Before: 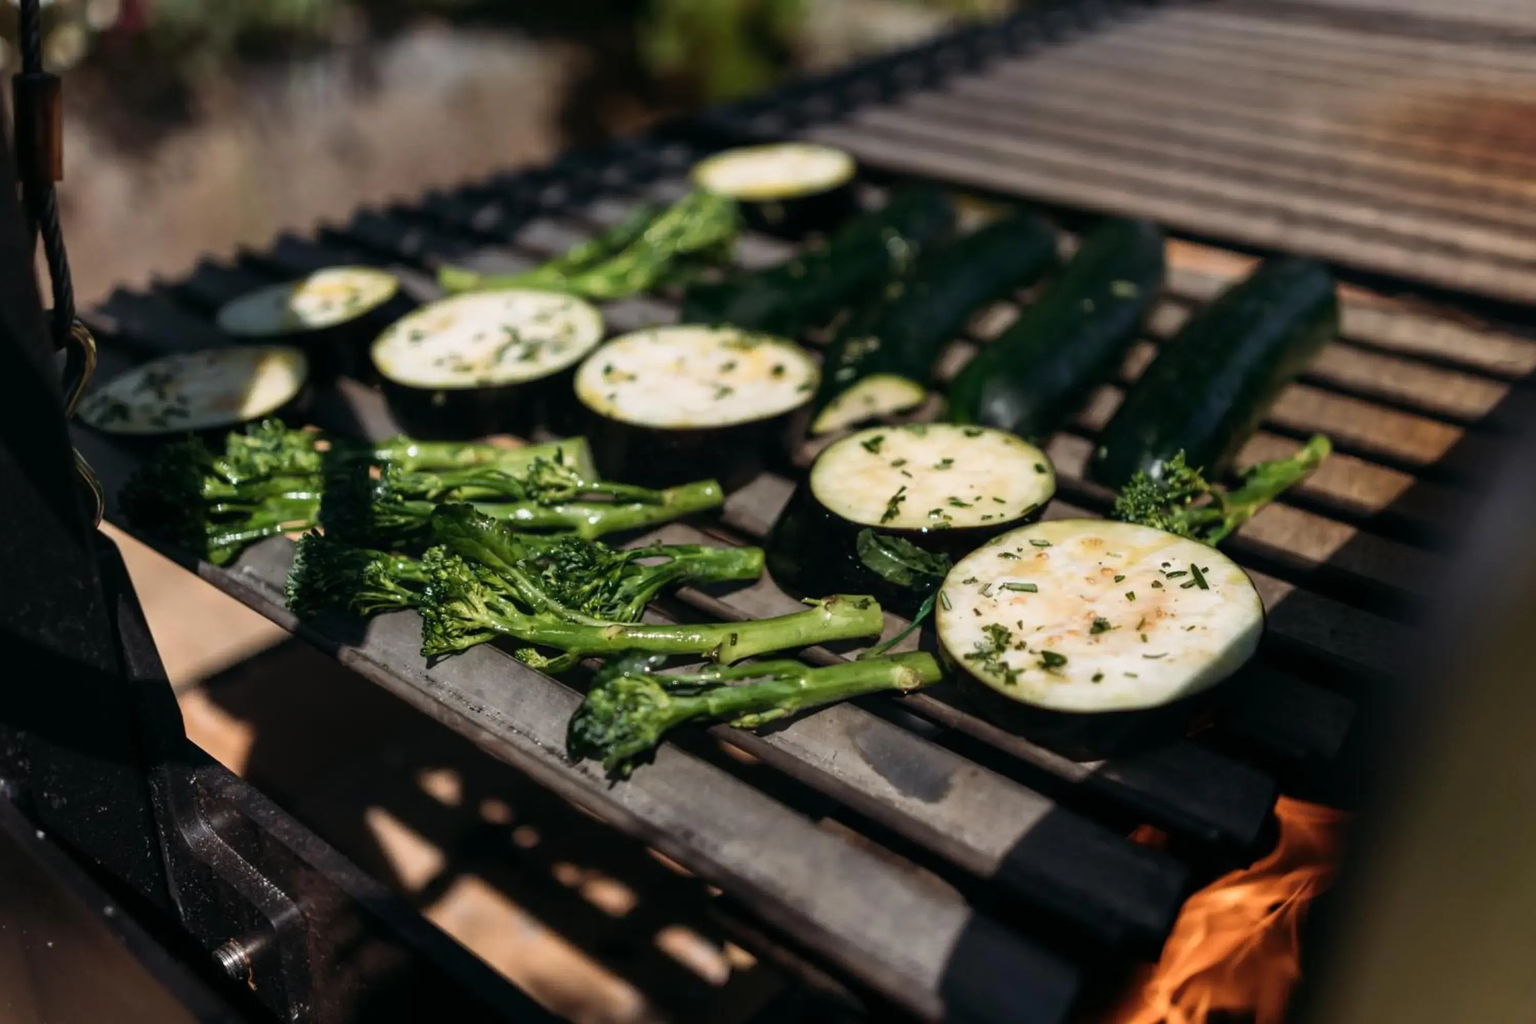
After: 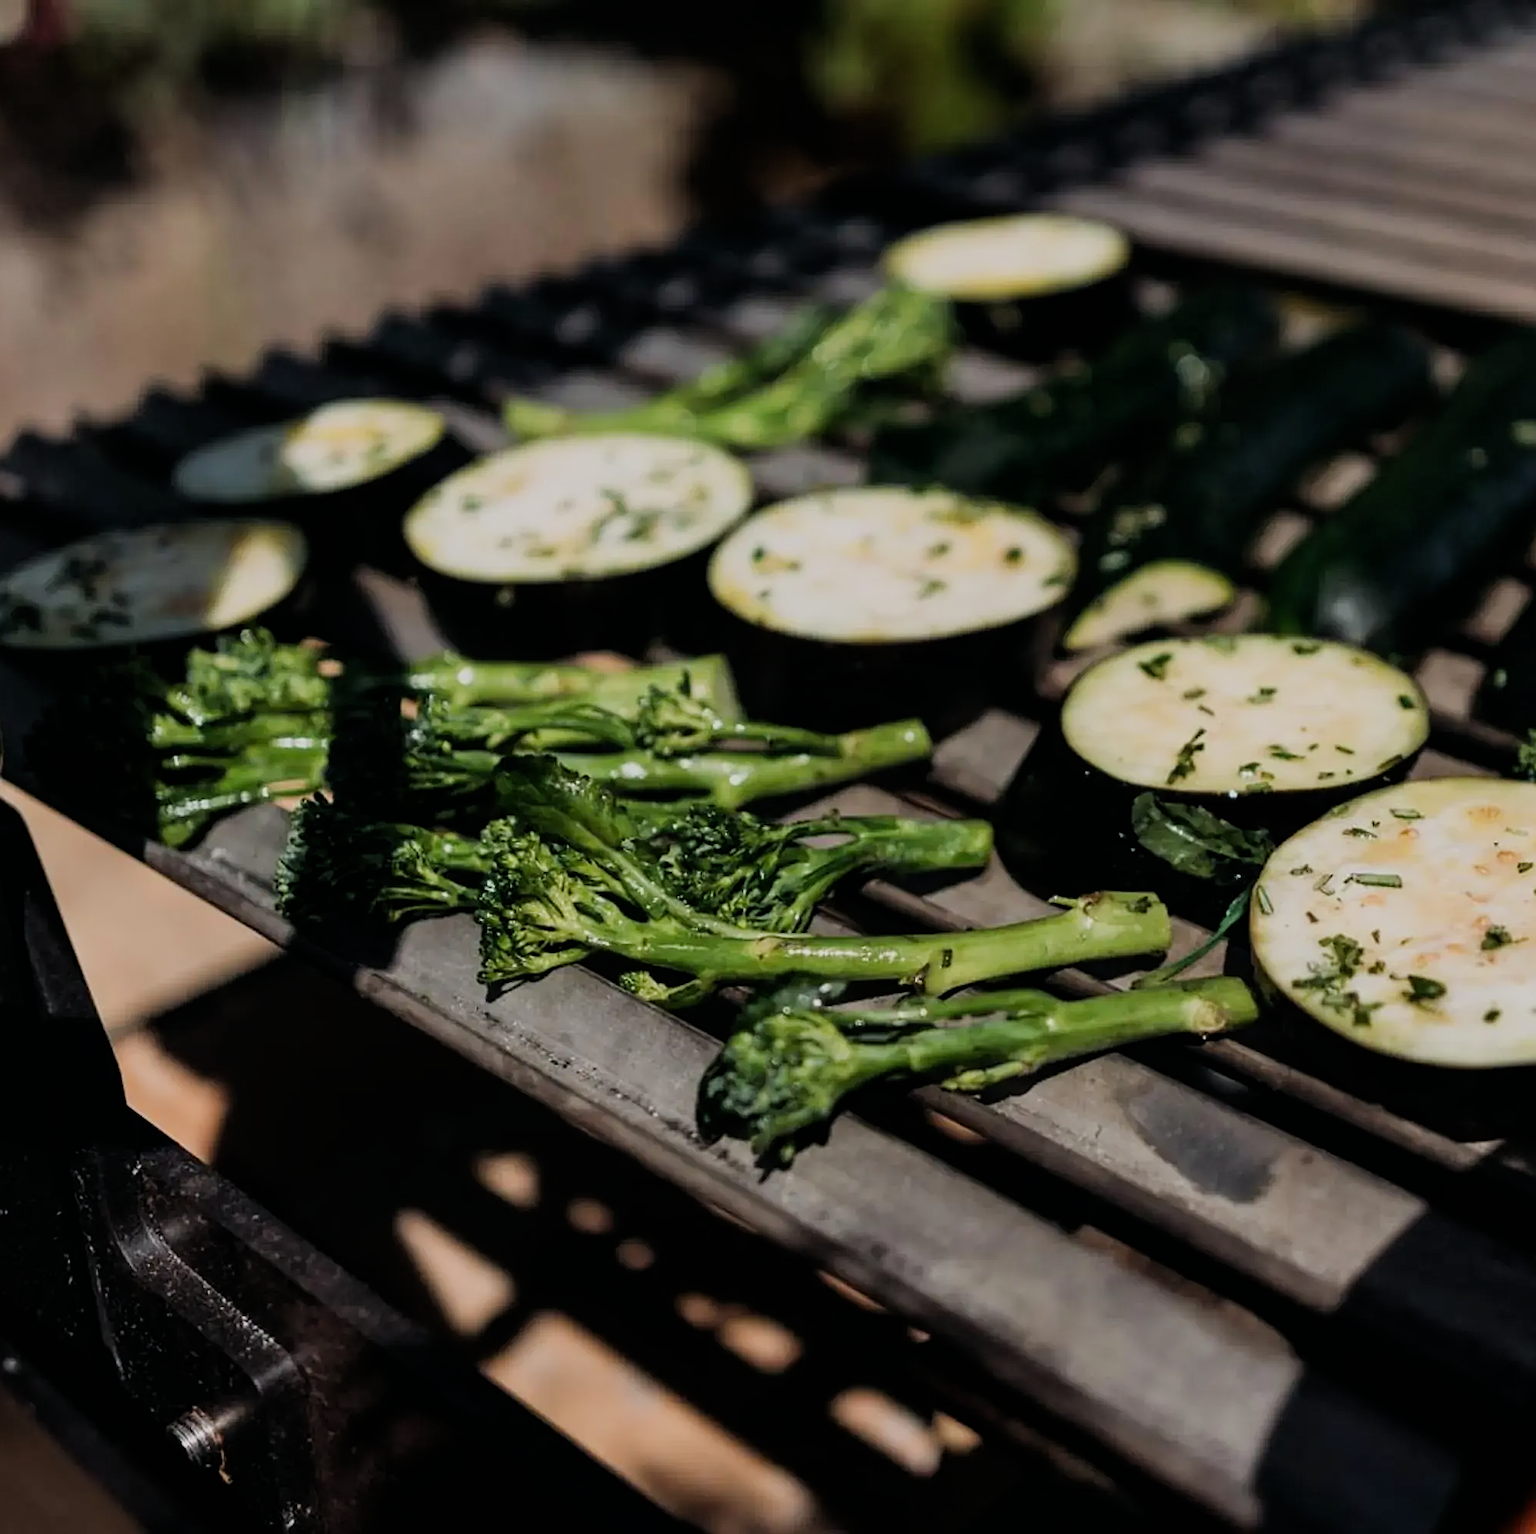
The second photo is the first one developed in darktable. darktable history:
filmic rgb: black relative exposure -7.65 EV, white relative exposure 4.56 EV, threshold 2.96 EV, hardness 3.61, enable highlight reconstruction true
sharpen: on, module defaults
crop and rotate: left 6.682%, right 26.575%
